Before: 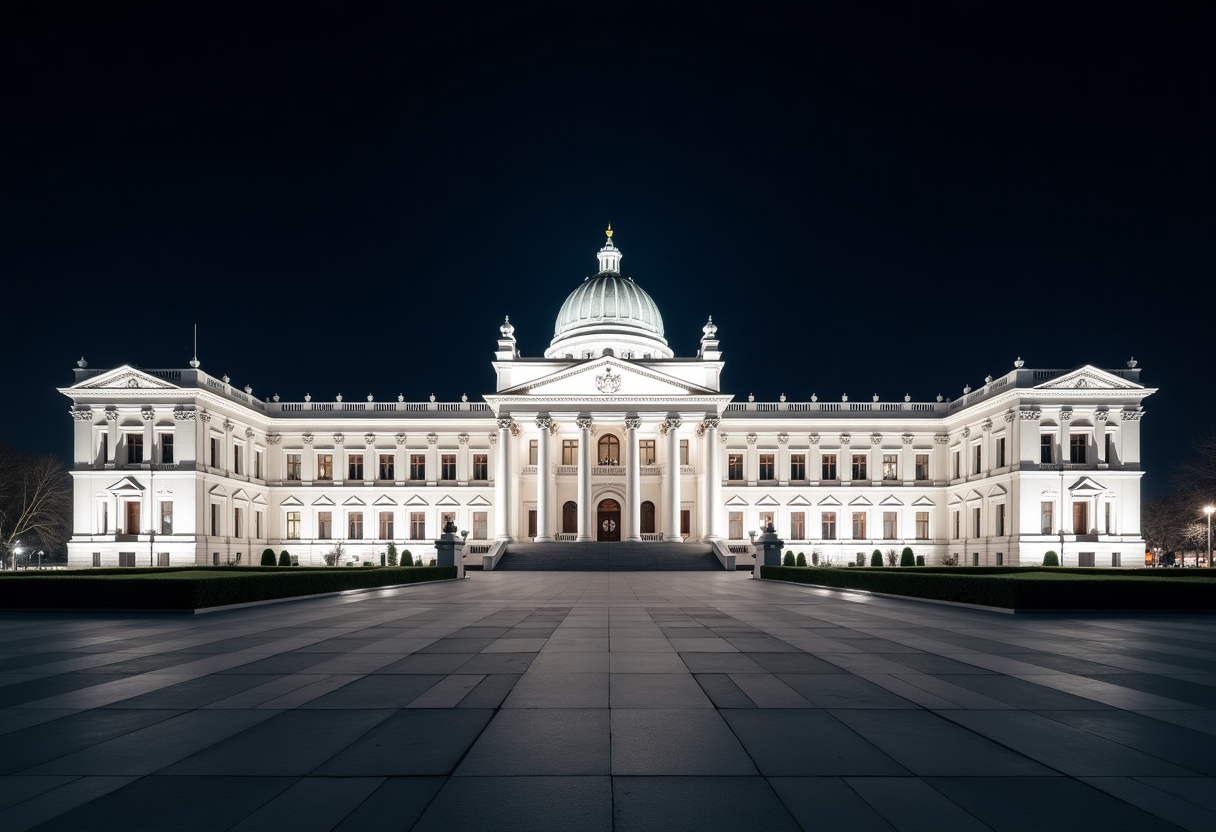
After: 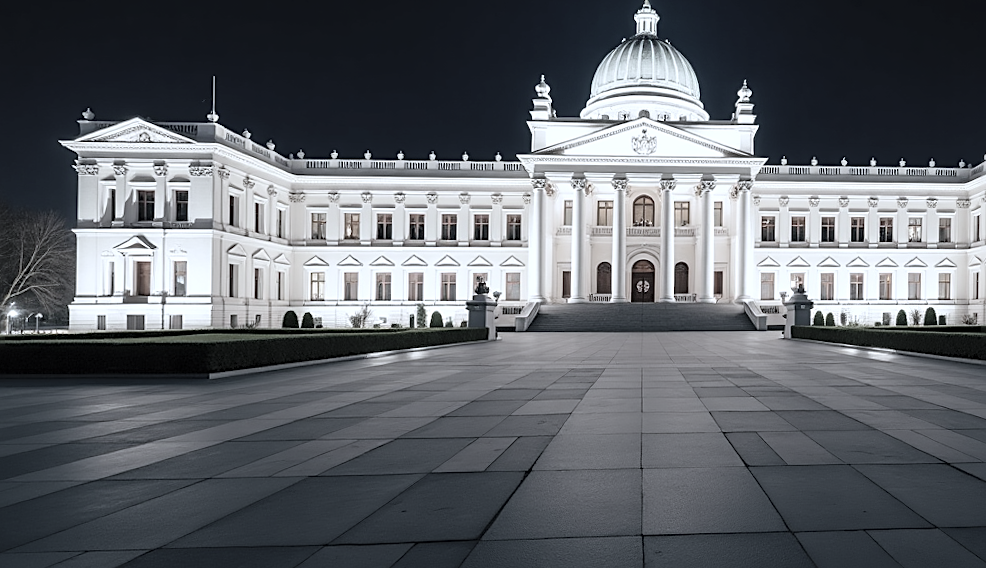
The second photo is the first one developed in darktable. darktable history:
crop: top 26.531%, right 17.959%
contrast brightness saturation: brightness 0.18, saturation -0.5
rotate and perspective: rotation 0.679°, lens shift (horizontal) 0.136, crop left 0.009, crop right 0.991, crop top 0.078, crop bottom 0.95
color calibration: x 0.37, y 0.382, temperature 4313.32 K
sharpen: on, module defaults
